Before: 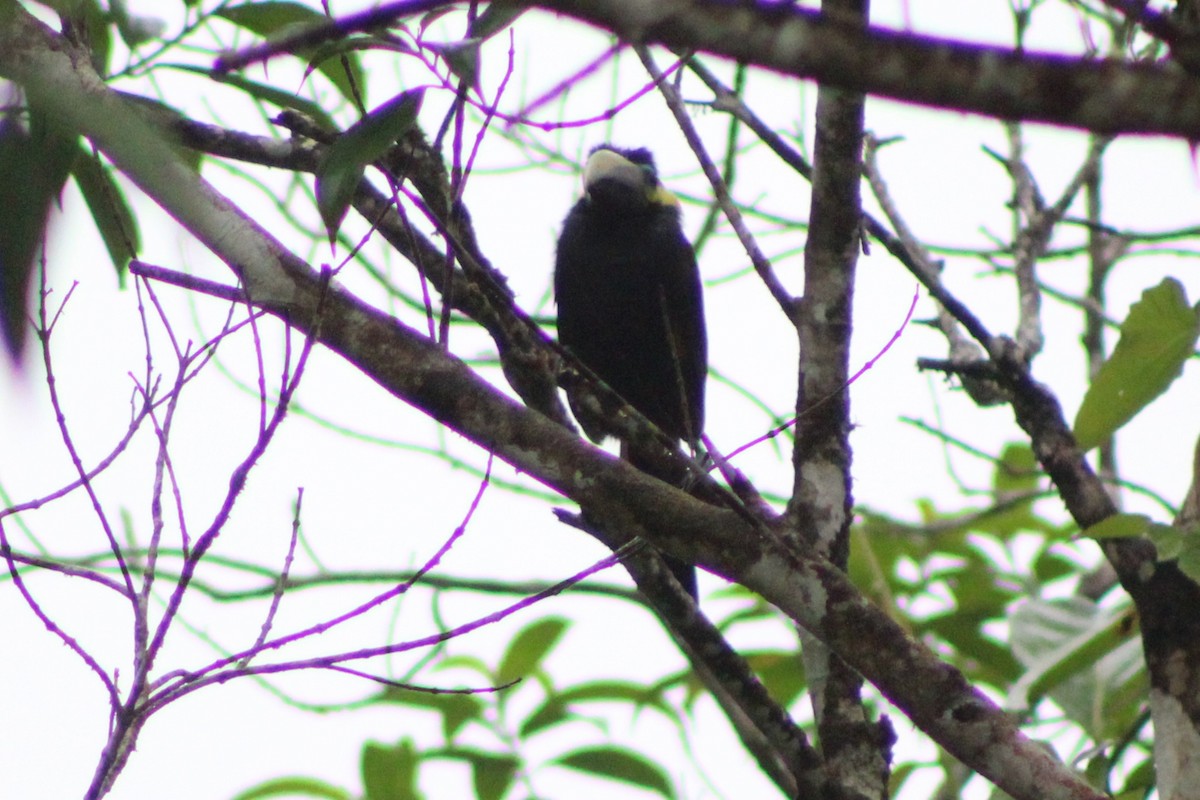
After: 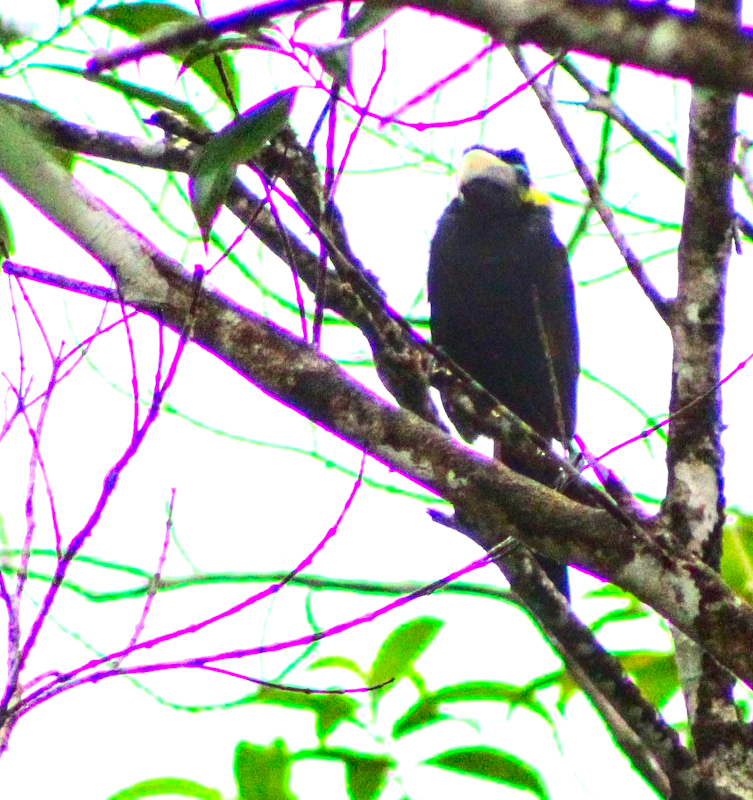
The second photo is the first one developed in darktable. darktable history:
exposure: exposure 0.999 EV, compensate highlight preservation false
contrast brightness saturation: contrast 0.26, brightness 0.02, saturation 0.87
crop: left 10.644%, right 26.528%
local contrast: detail 150%
